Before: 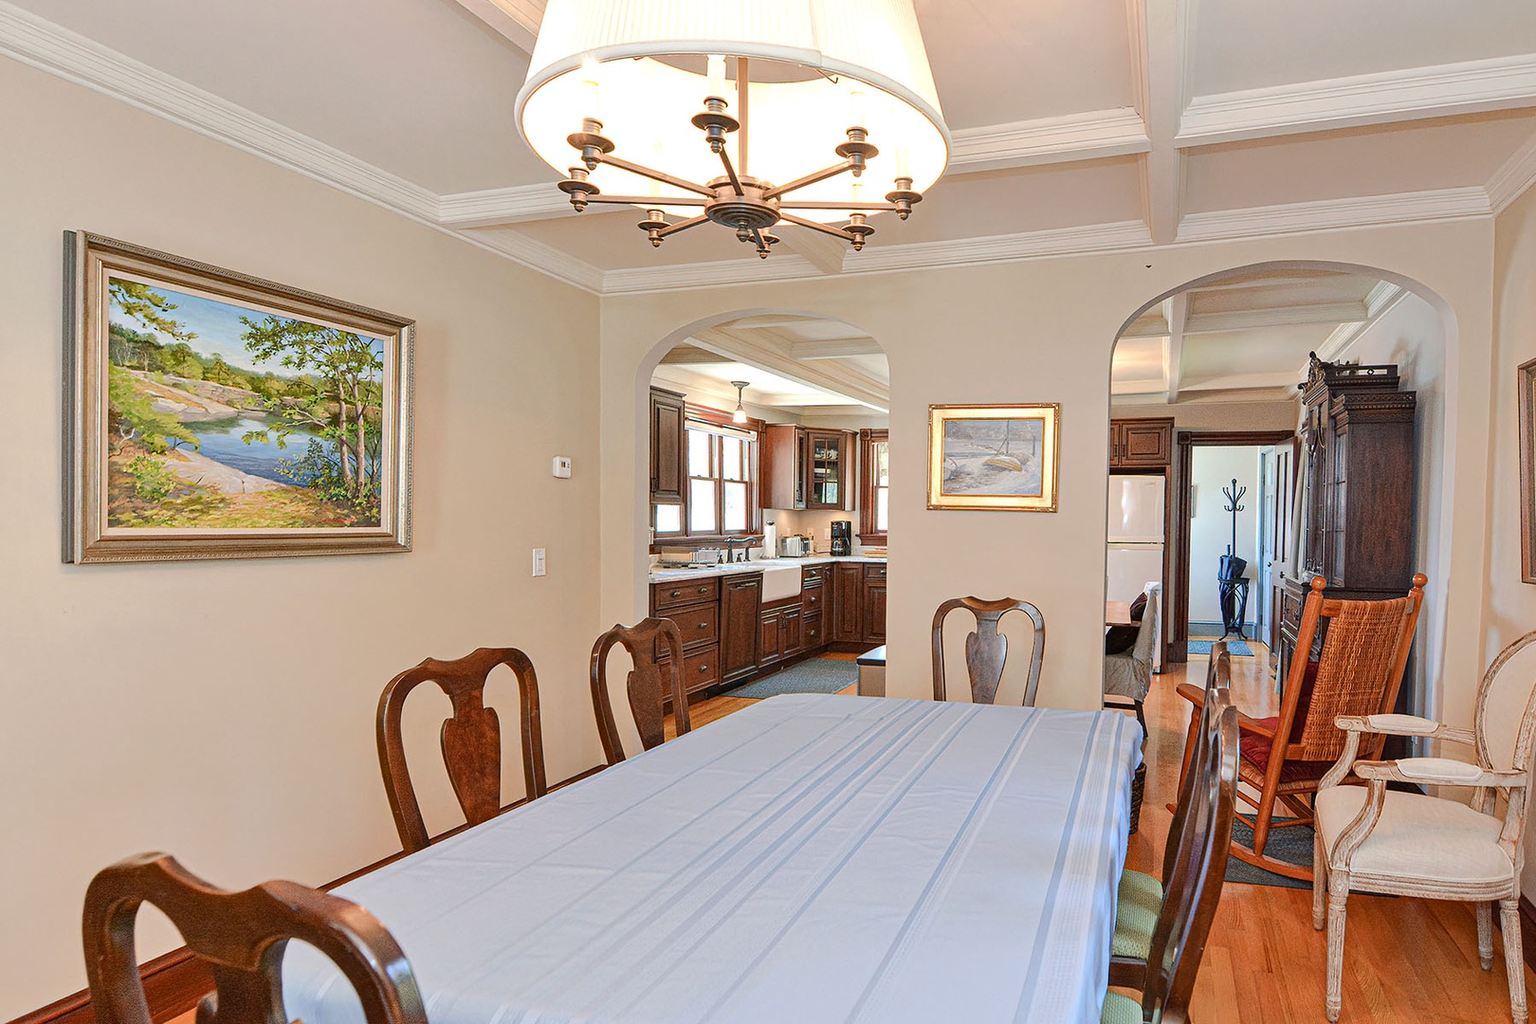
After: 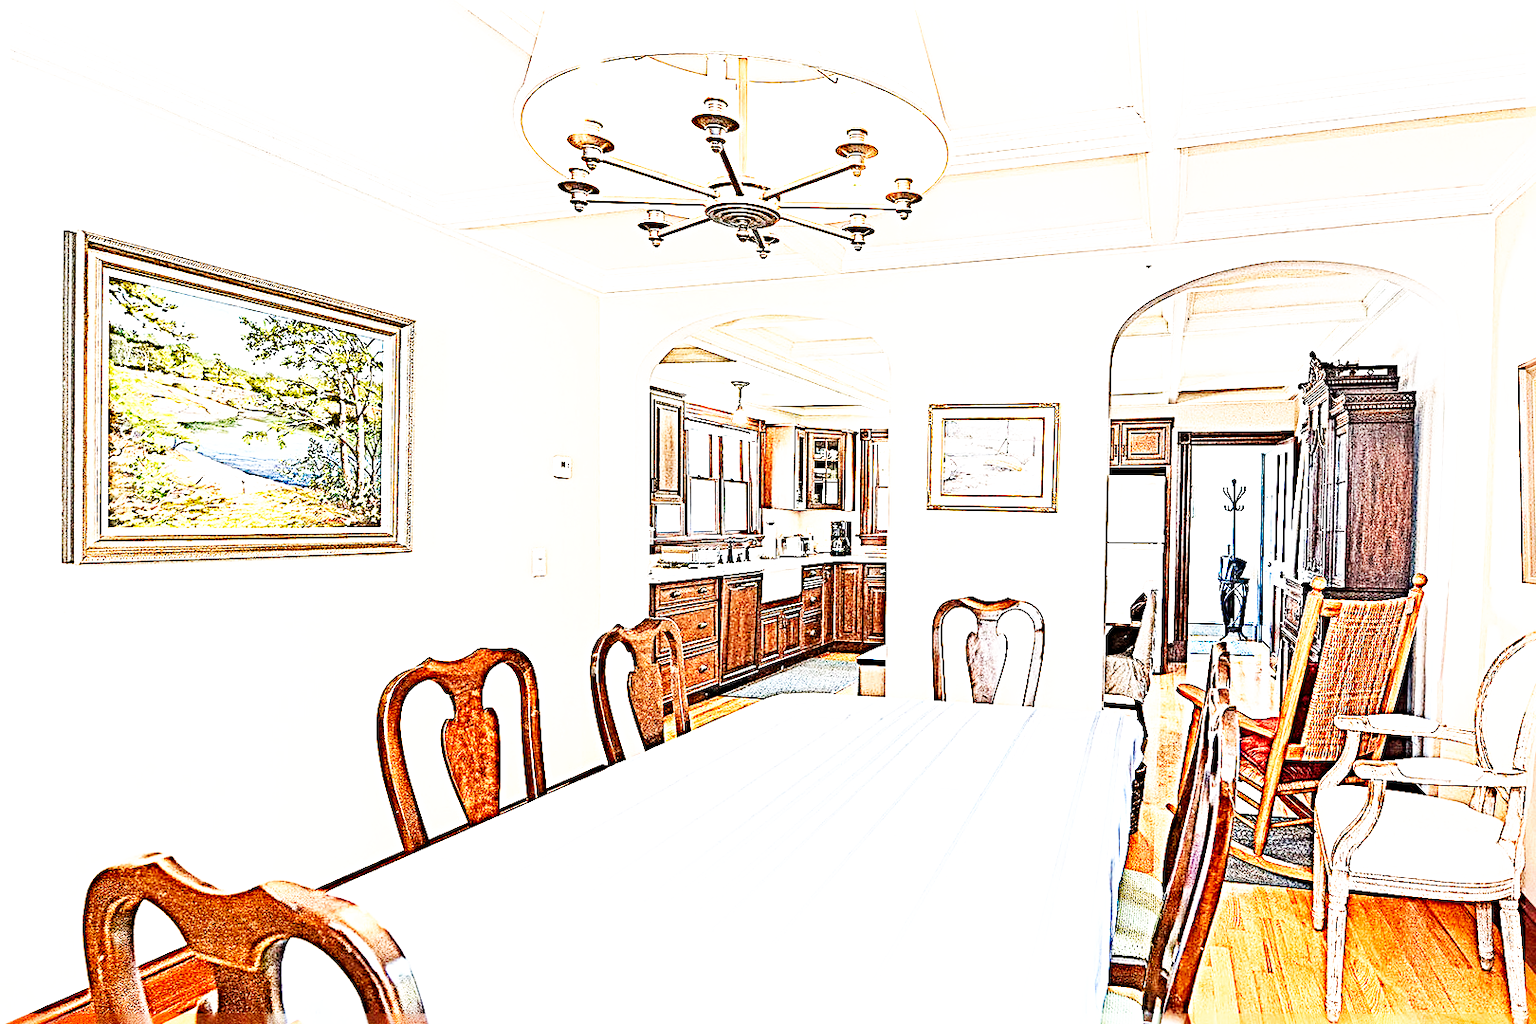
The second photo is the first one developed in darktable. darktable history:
base curve: curves: ch0 [(0, 0) (0.007, 0.004) (0.027, 0.03) (0.046, 0.07) (0.207, 0.54) (0.442, 0.872) (0.673, 0.972) (1, 1)], preserve colors none
exposure: black level correction 0.001, exposure 1.399 EV, compensate highlight preservation false
sharpen: radius 4.016, amount 1.986
